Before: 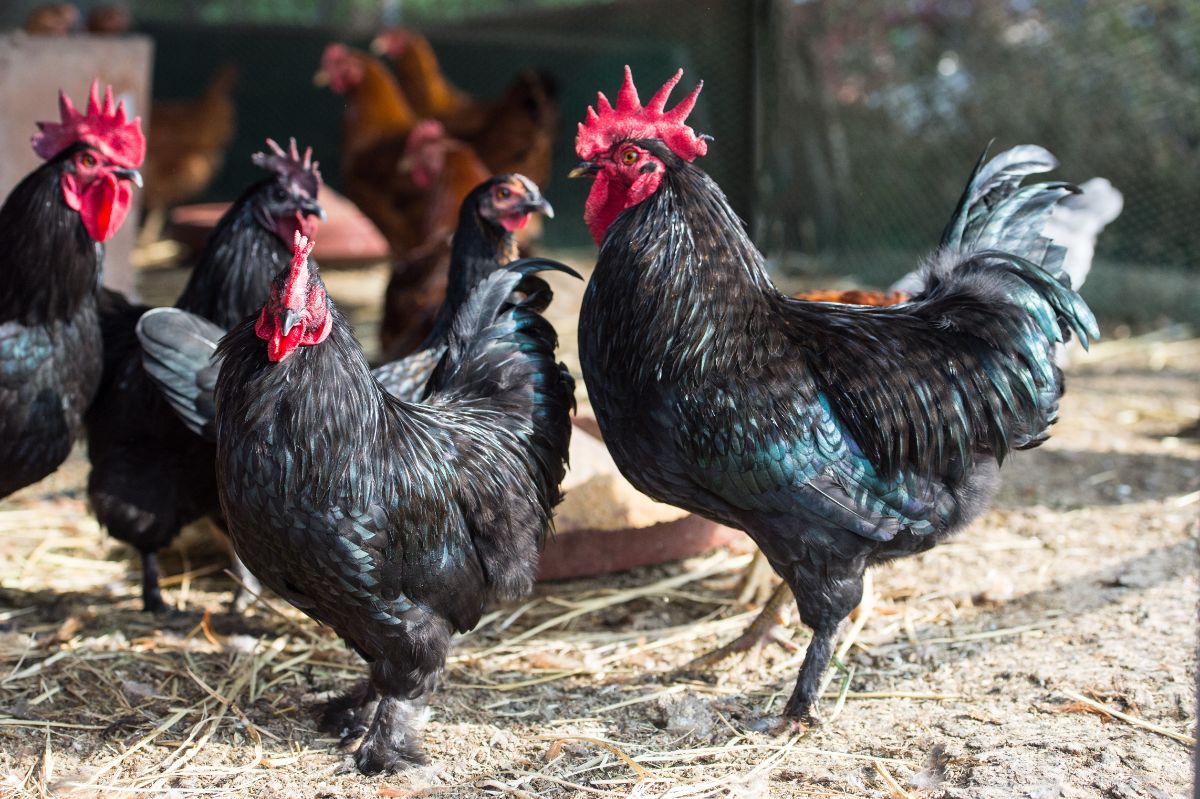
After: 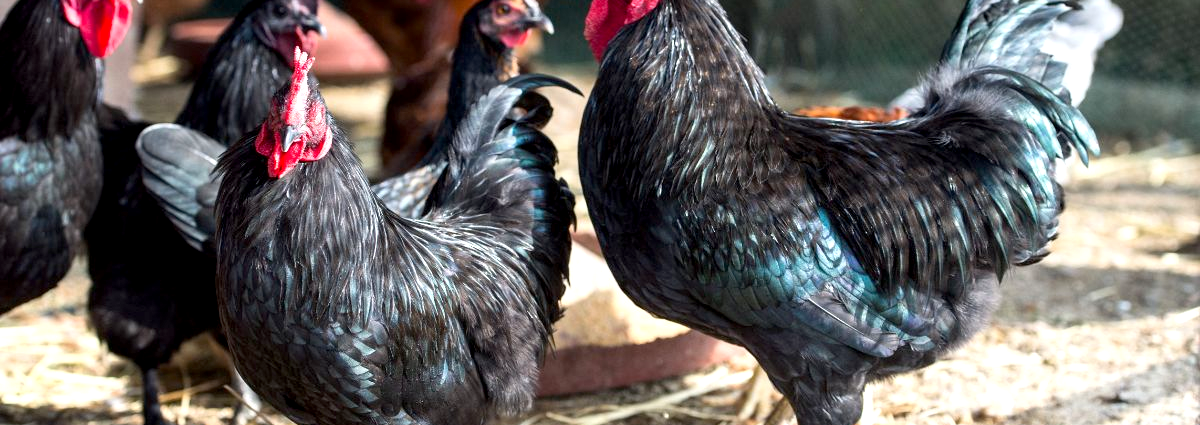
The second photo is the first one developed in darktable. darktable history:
exposure: black level correction 0.004, exposure 0.421 EV, compensate highlight preservation false
crop and rotate: top 23.048%, bottom 23.7%
